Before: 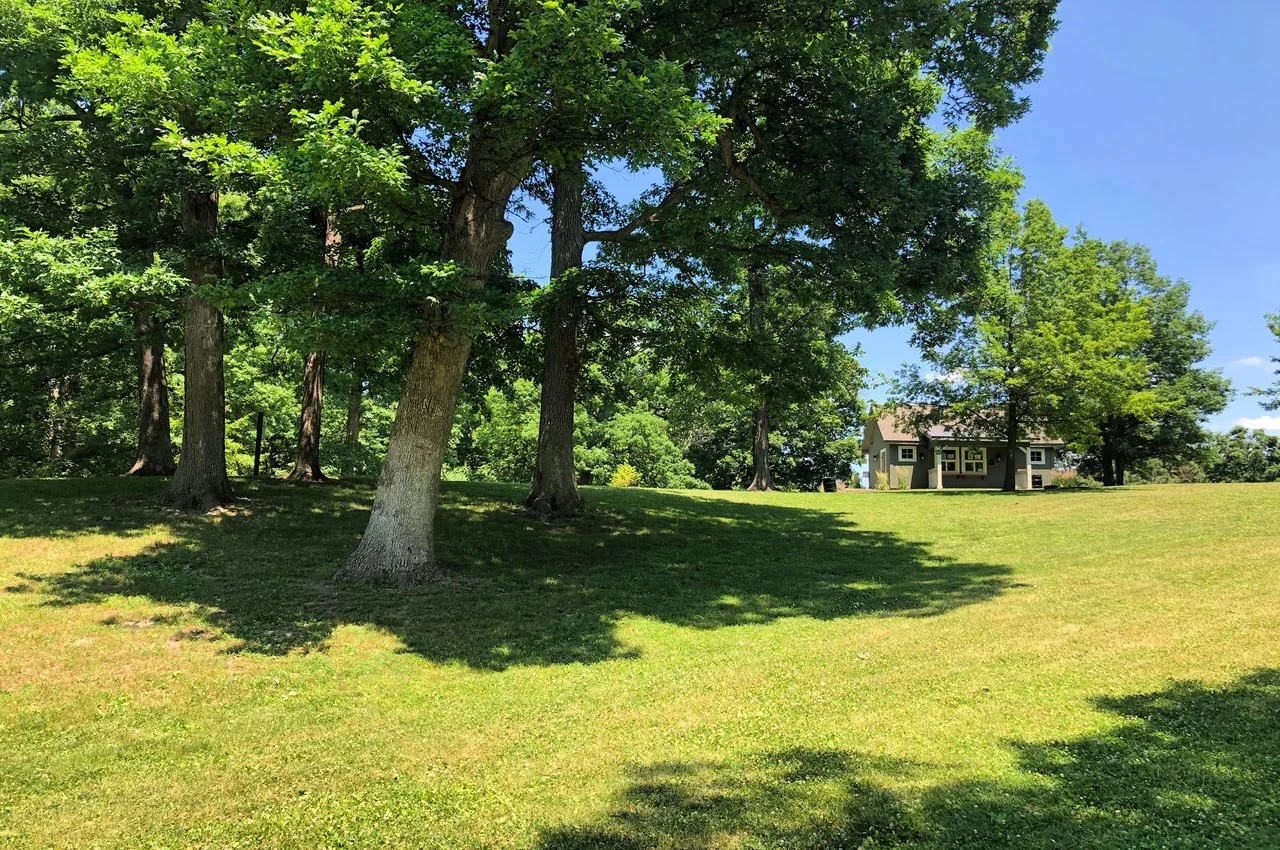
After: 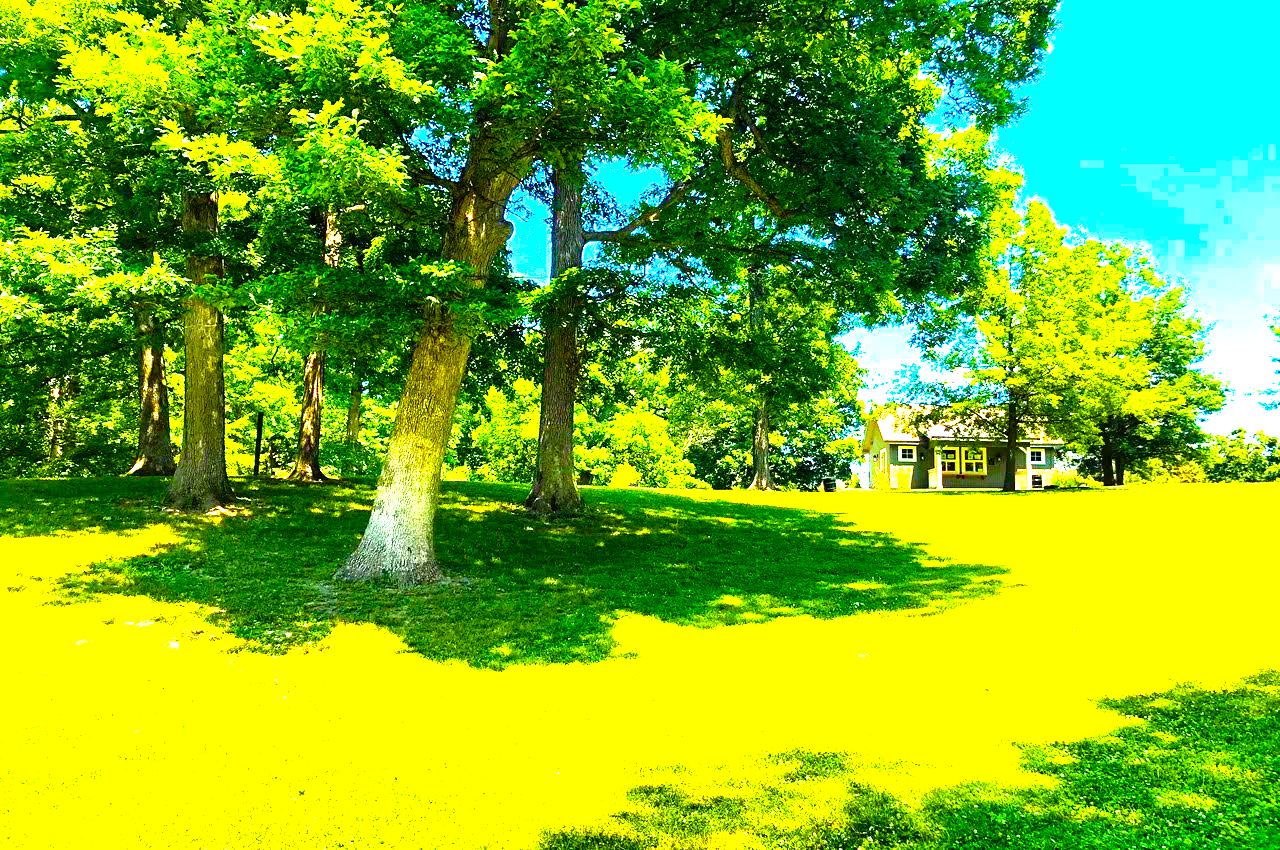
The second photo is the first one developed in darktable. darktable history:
levels: levels [0, 0.281, 0.562]
color balance rgb: linear chroma grading › global chroma 15.61%, perceptual saturation grading › global saturation 54.304%, perceptual saturation grading › highlights -50.172%, perceptual saturation grading › mid-tones 40.127%, perceptual saturation grading › shadows 30.216%, perceptual brilliance grading › global brilliance 18.447%, global vibrance 50.847%
